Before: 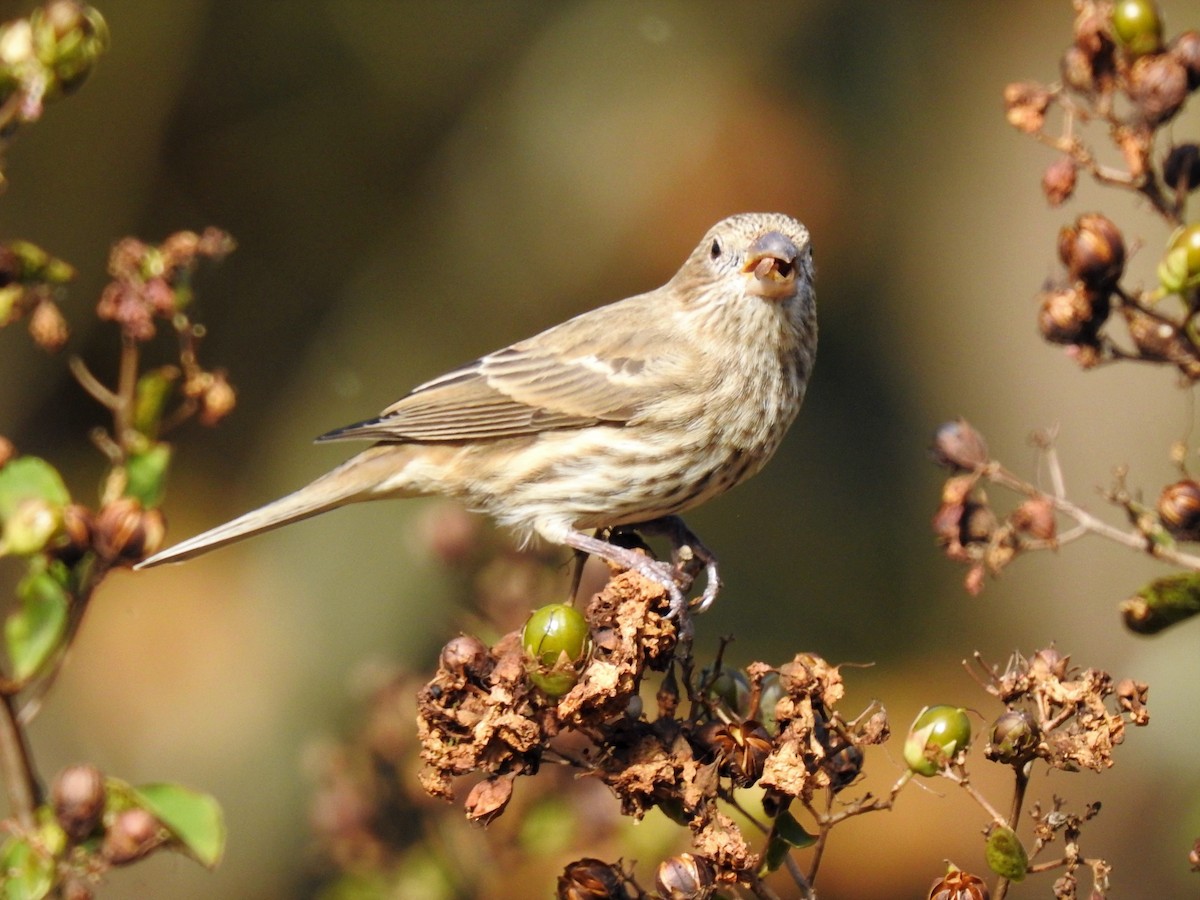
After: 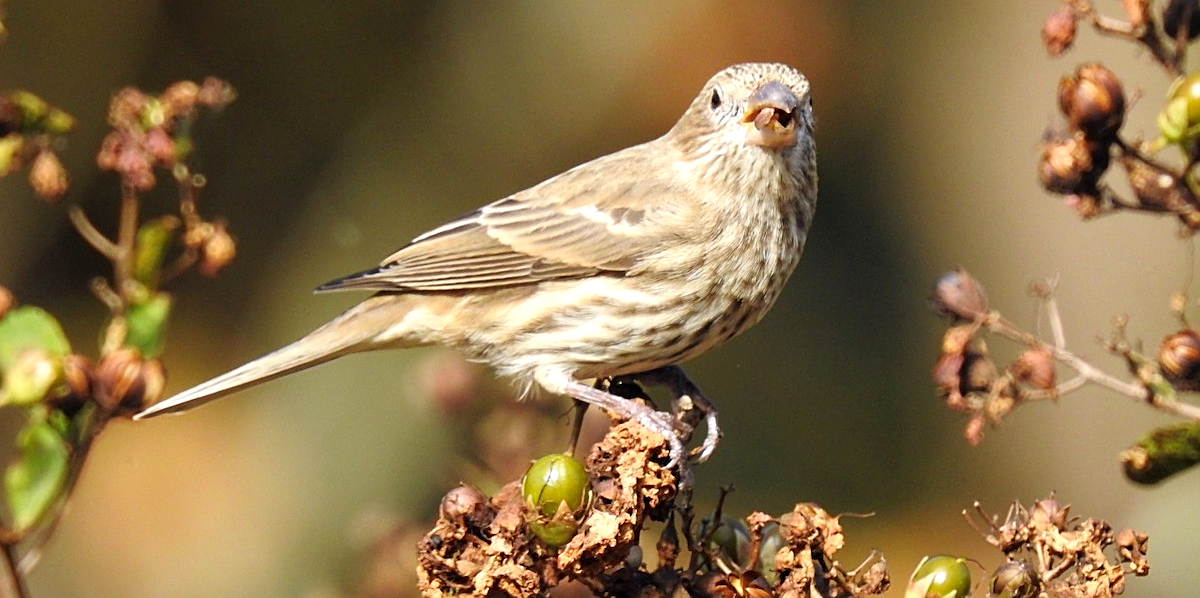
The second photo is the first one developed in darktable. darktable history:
levels: levels [0, 0.474, 0.947]
sharpen: on, module defaults
crop: top 16.727%, bottom 16.727%
